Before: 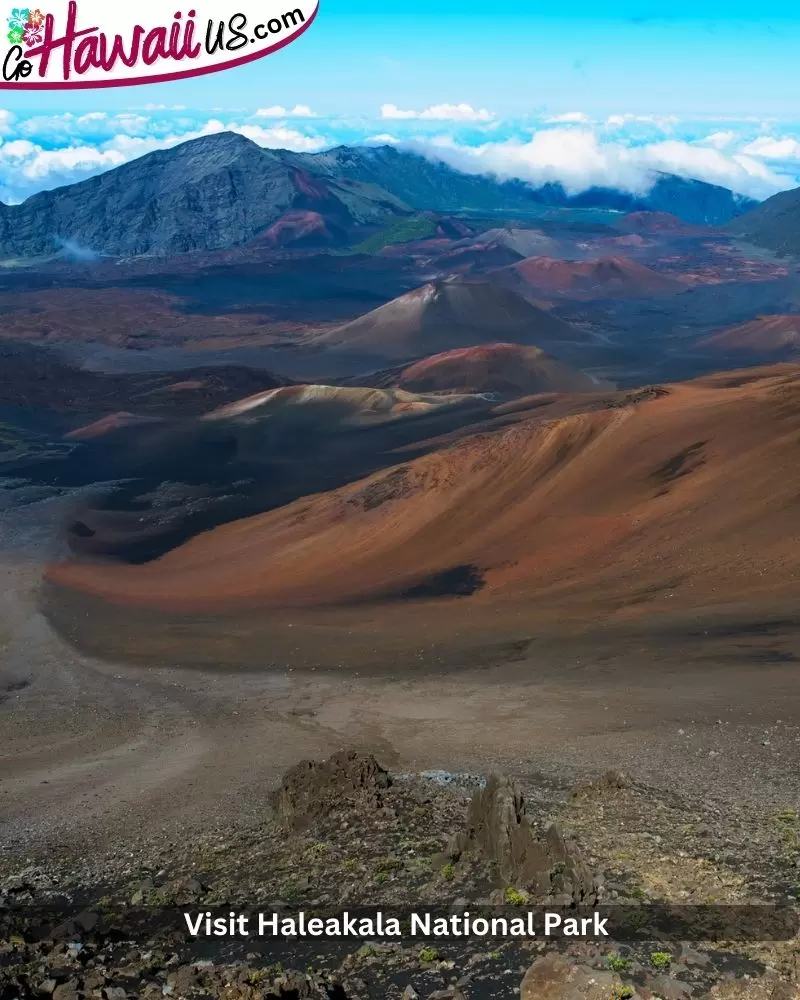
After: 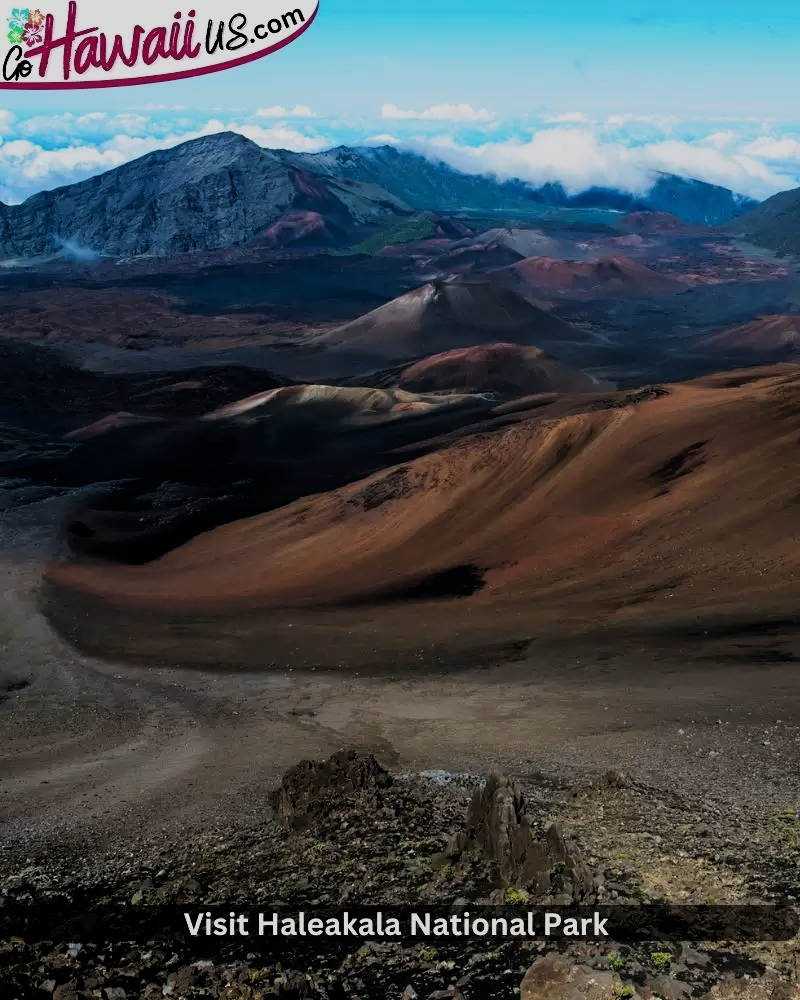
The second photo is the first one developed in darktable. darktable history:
exposure: exposure -0.293 EV, compensate highlight preservation false
filmic rgb: black relative exposure -5 EV, hardness 2.88, contrast 1.3, highlights saturation mix -30%
